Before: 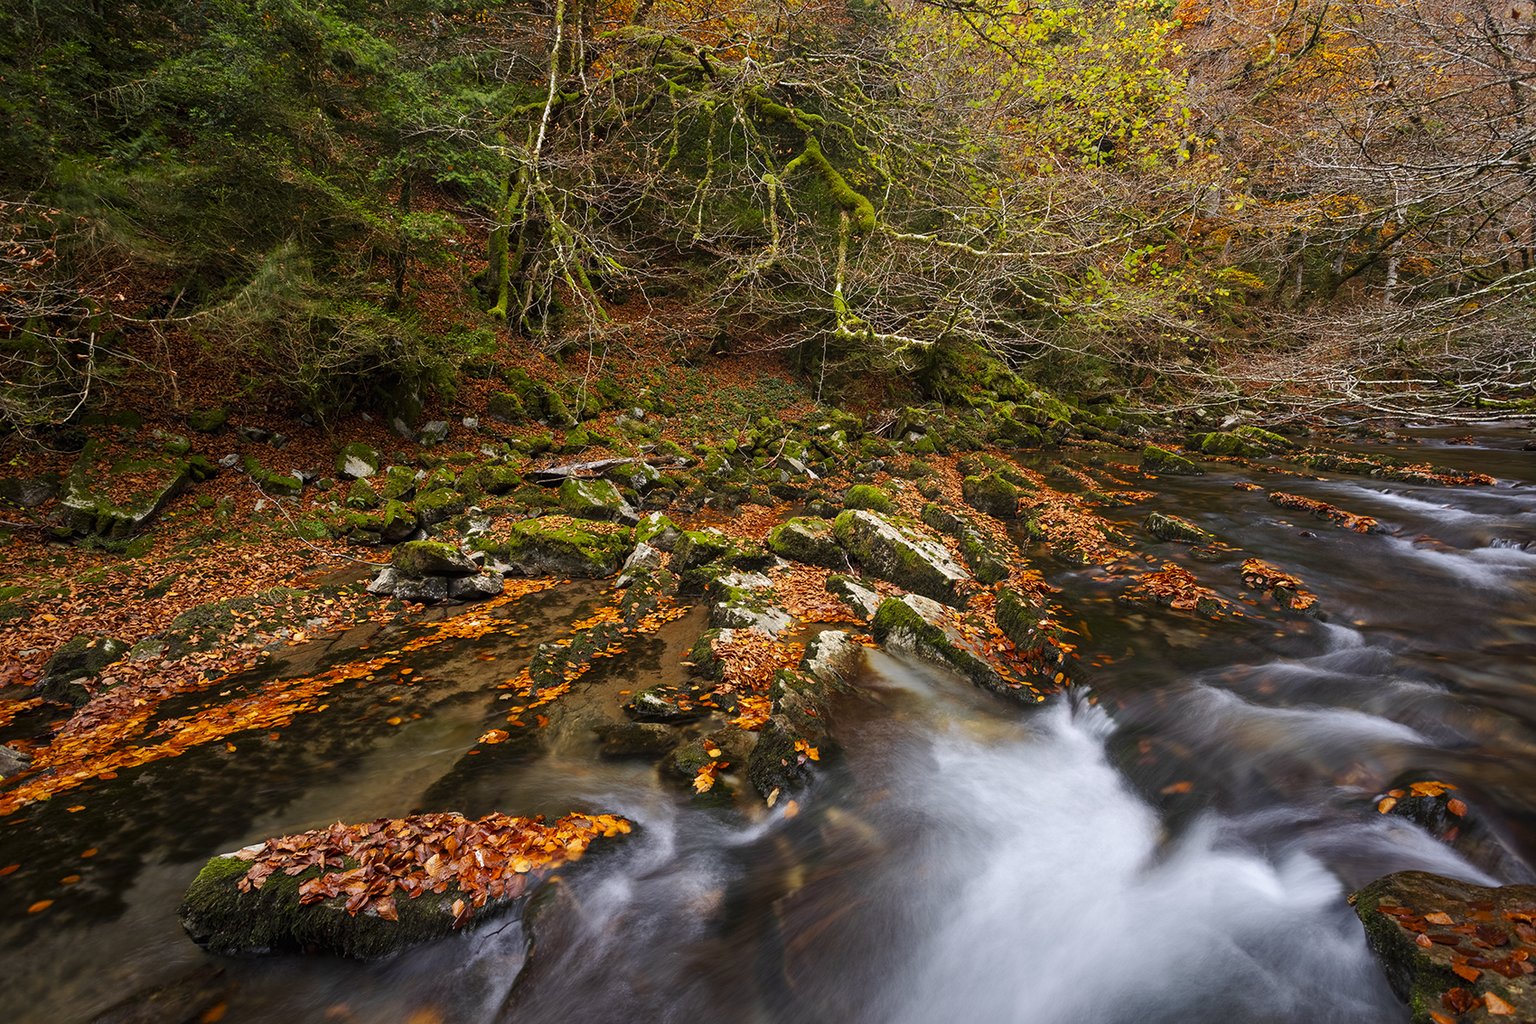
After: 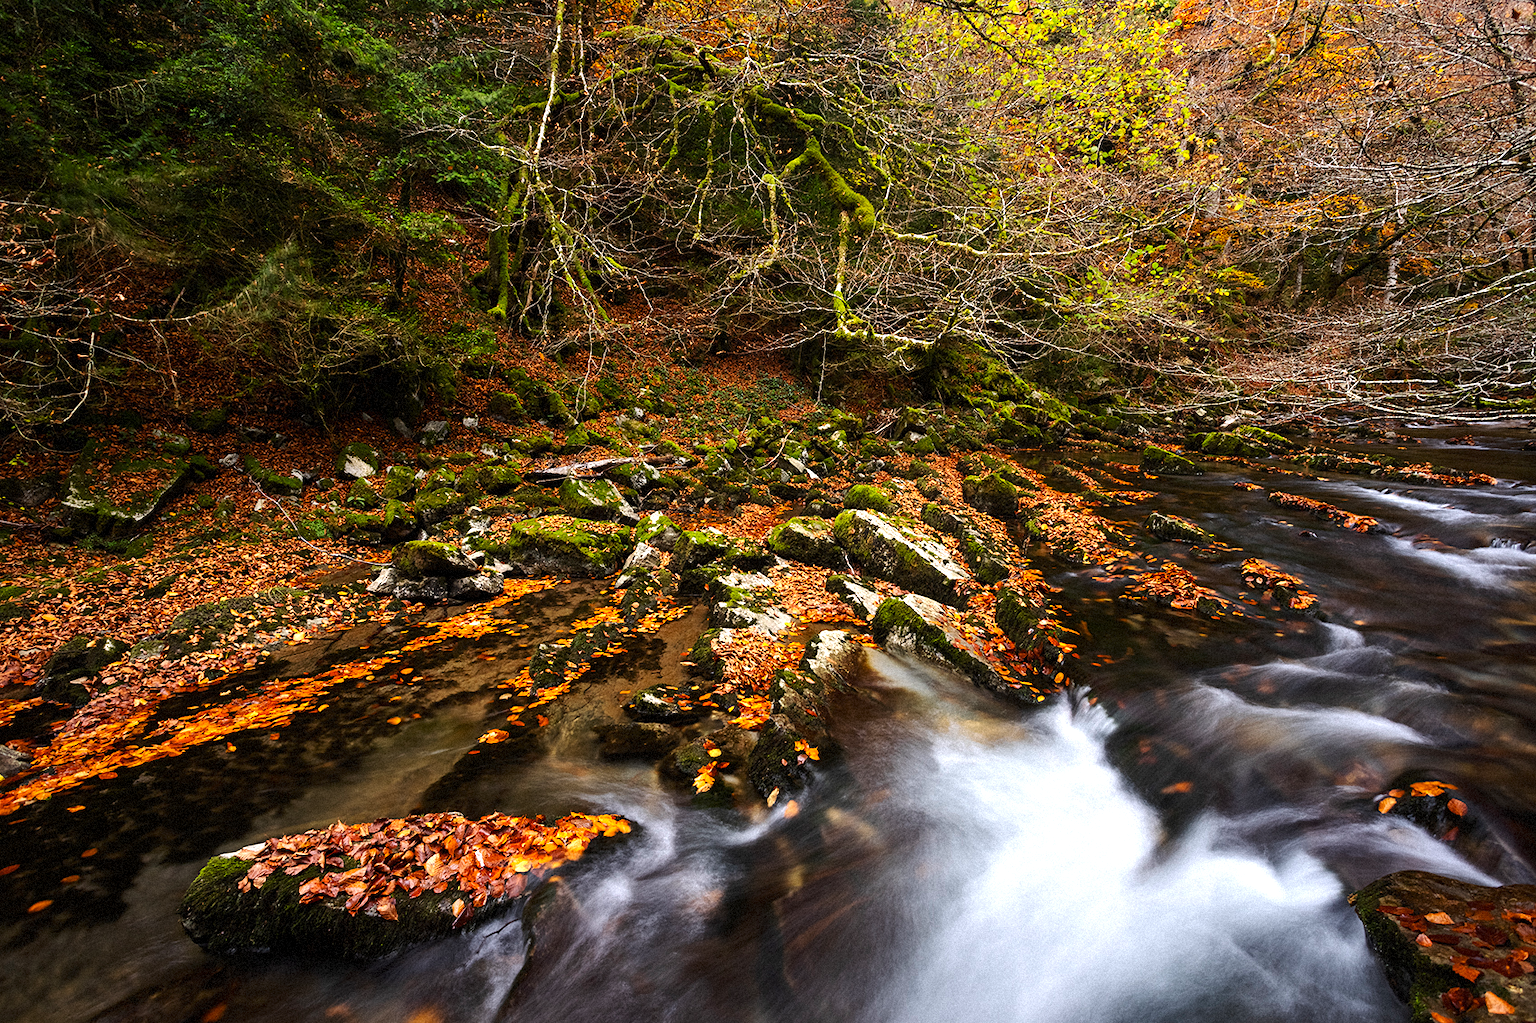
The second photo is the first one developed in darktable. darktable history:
grain: mid-tones bias 0%
tone equalizer: -8 EV -0.75 EV, -7 EV -0.7 EV, -6 EV -0.6 EV, -5 EV -0.4 EV, -3 EV 0.4 EV, -2 EV 0.6 EV, -1 EV 0.7 EV, +0 EV 0.75 EV, edges refinement/feathering 500, mask exposure compensation -1.57 EV, preserve details no
